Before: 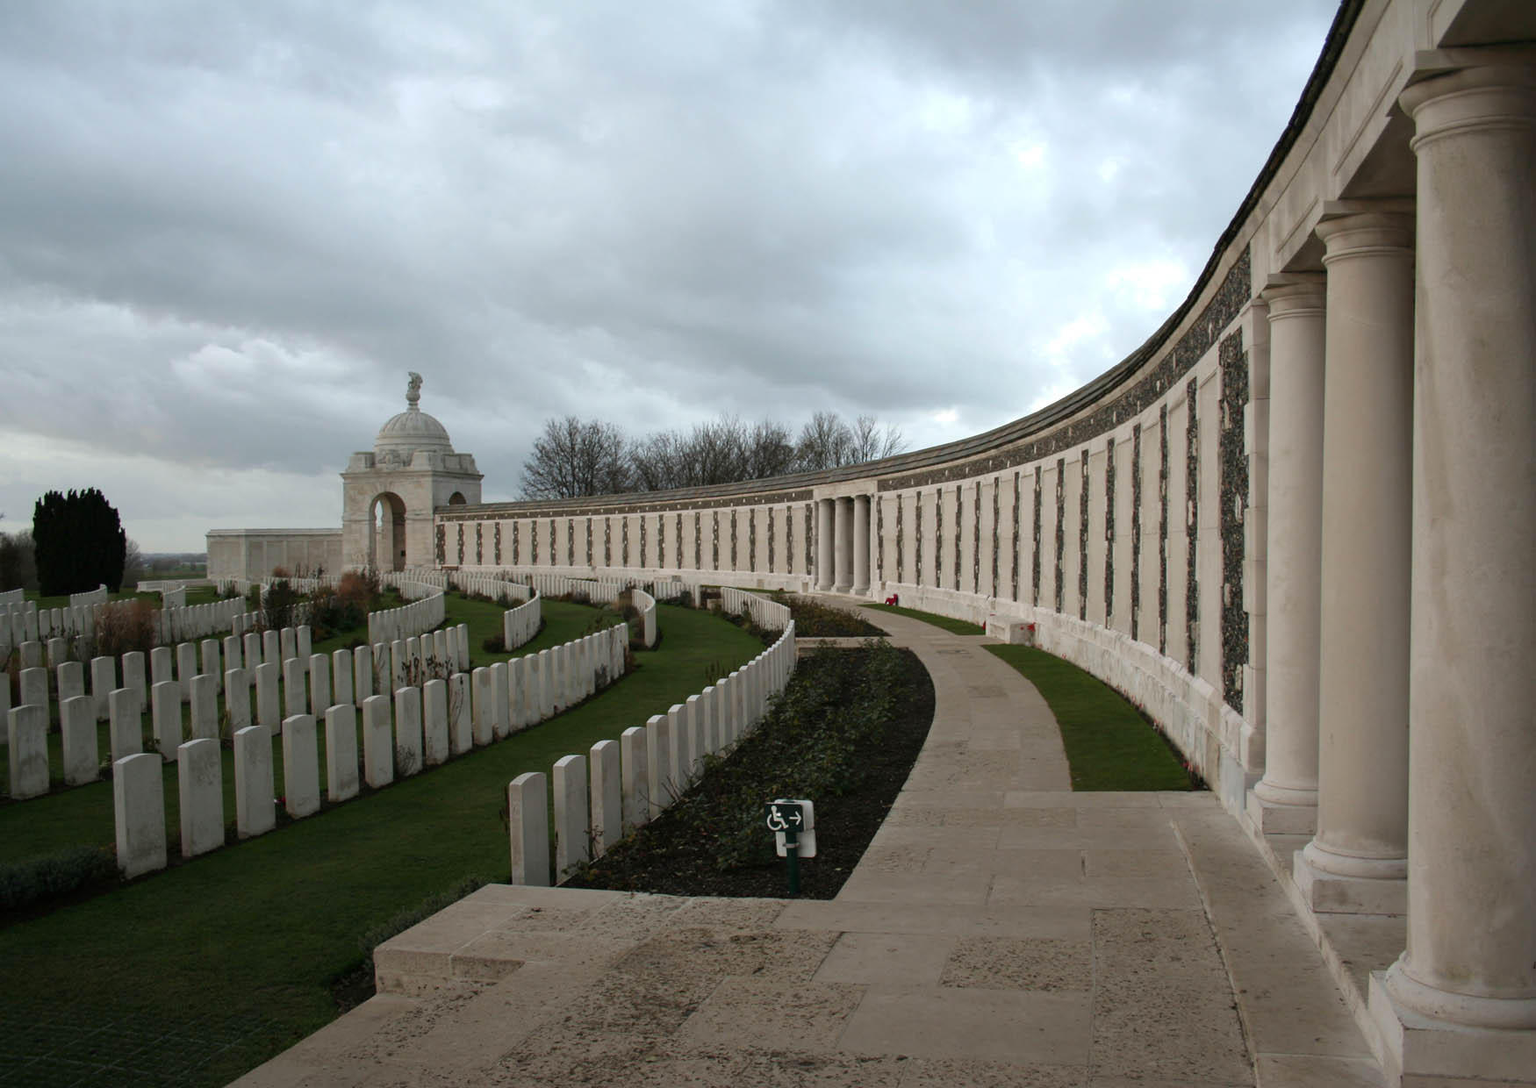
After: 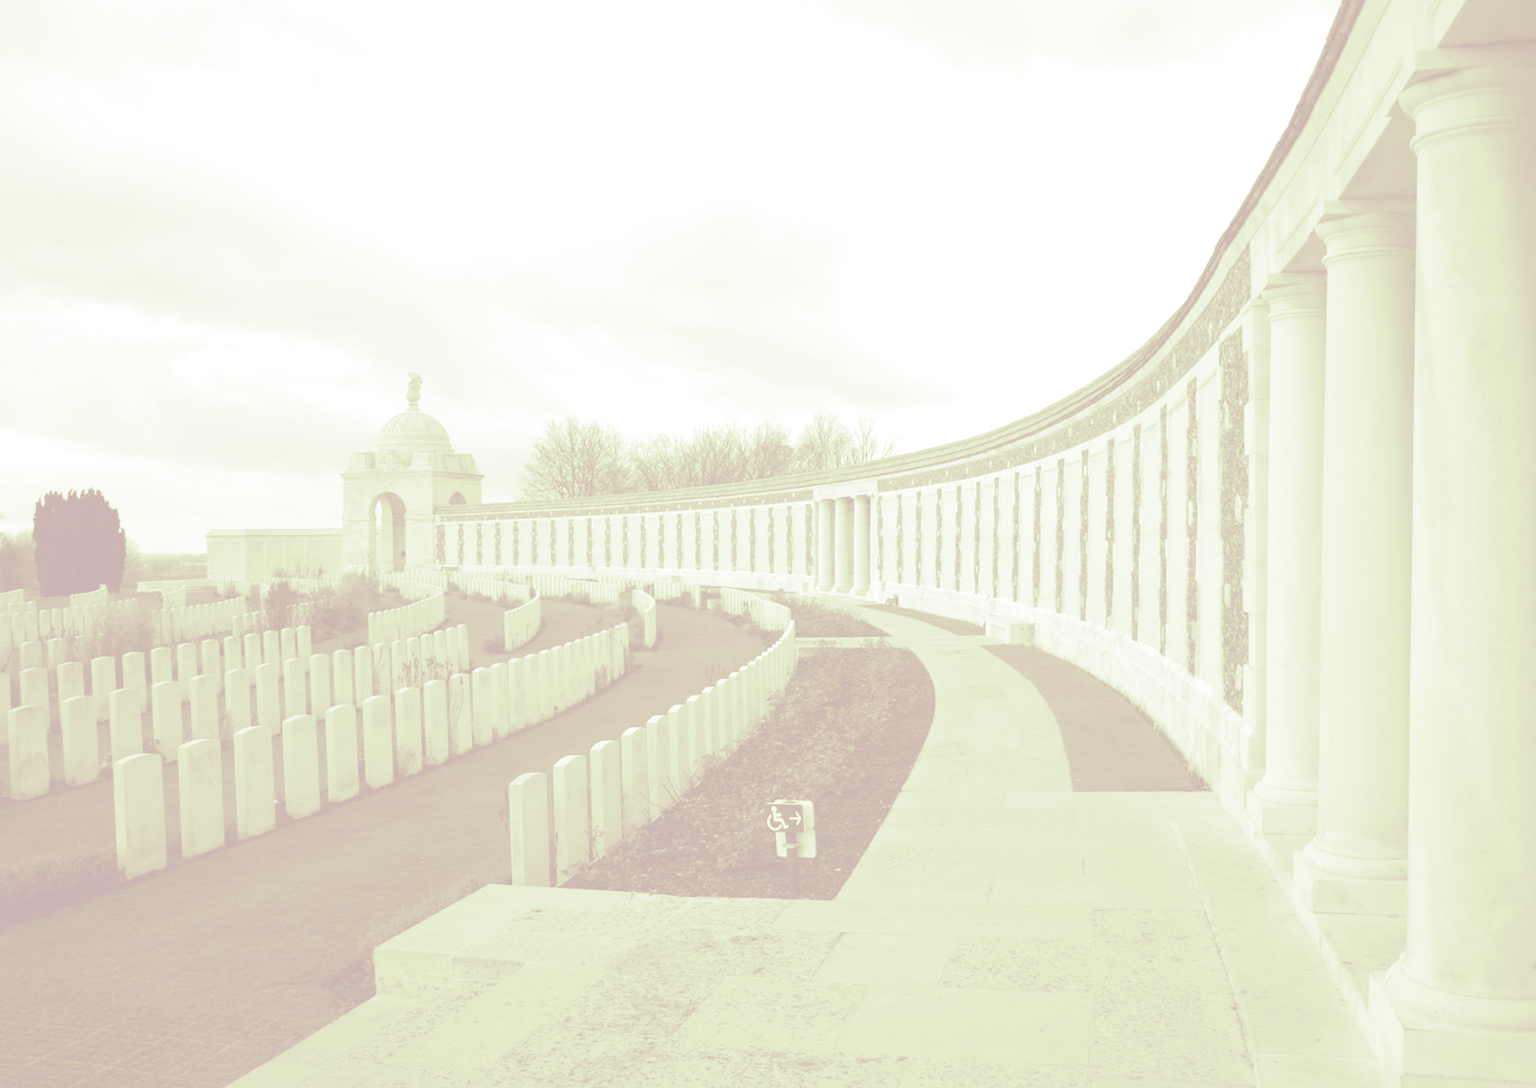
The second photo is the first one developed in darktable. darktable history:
white balance: red 1.467, blue 0.684
colorize: hue 331.2°, saturation 75%, source mix 30.28%, lightness 70.52%, version 1
split-toning: shadows › hue 290.82°, shadows › saturation 0.34, highlights › saturation 0.38, balance 0, compress 50%
